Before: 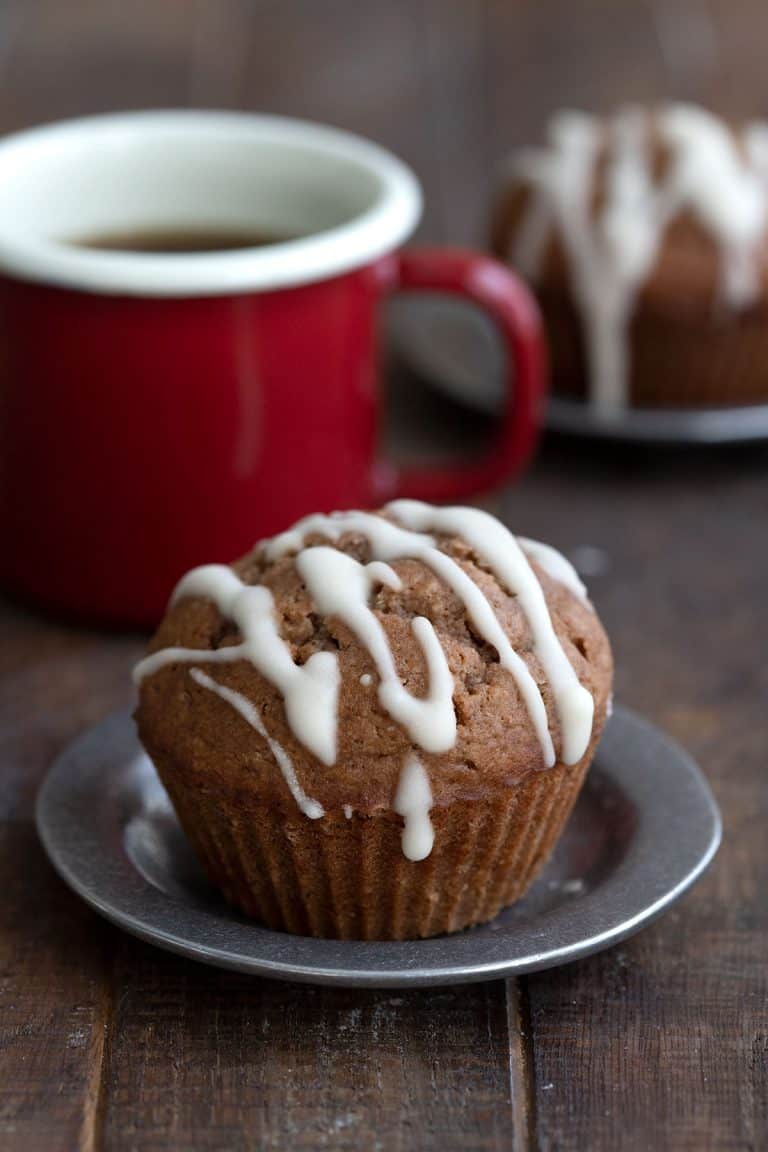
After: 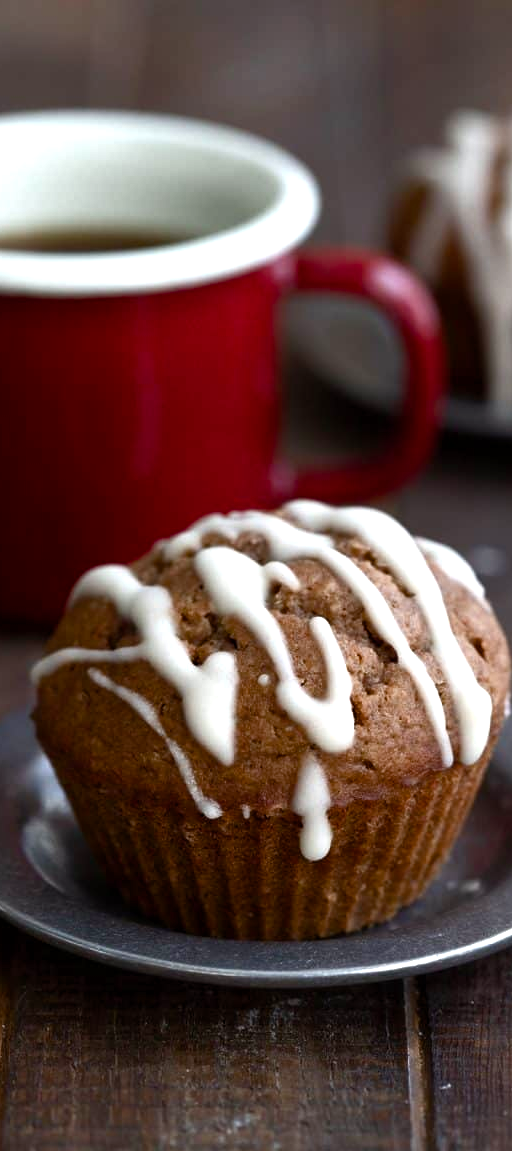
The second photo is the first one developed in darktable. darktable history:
color balance rgb: perceptual saturation grading › global saturation 20%, perceptual saturation grading › highlights -48.978%, perceptual saturation grading › shadows 24.827%, perceptual brilliance grading › global brilliance 15.77%, perceptual brilliance grading › shadows -34.667%, global vibrance 20%
crop and rotate: left 13.389%, right 19.88%
